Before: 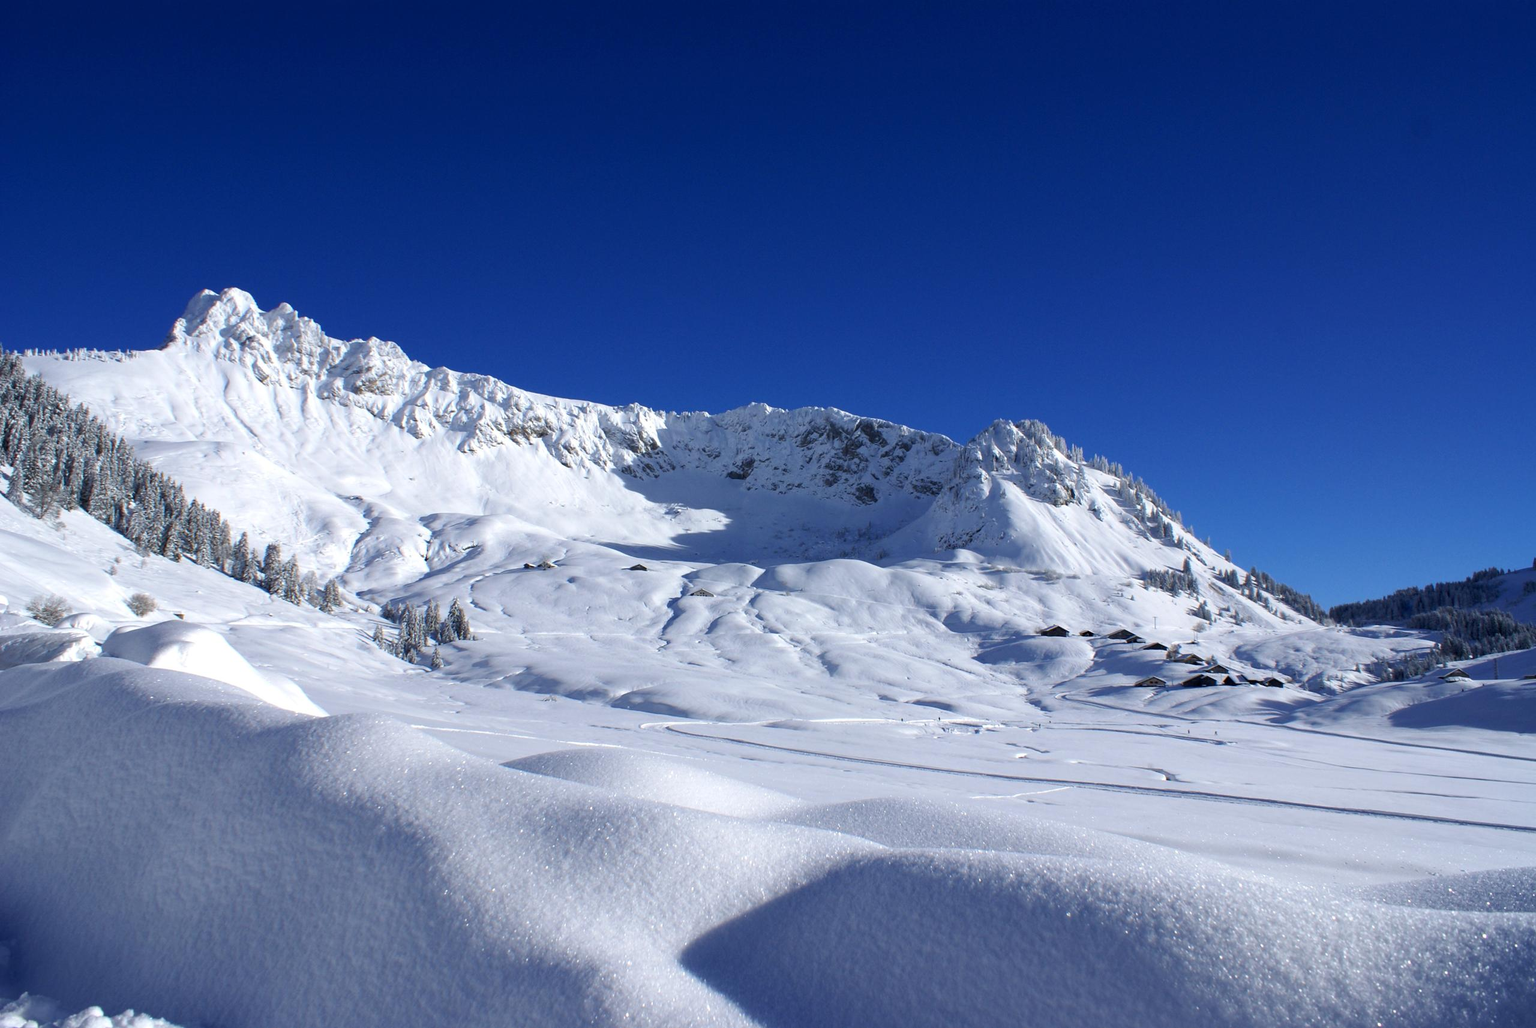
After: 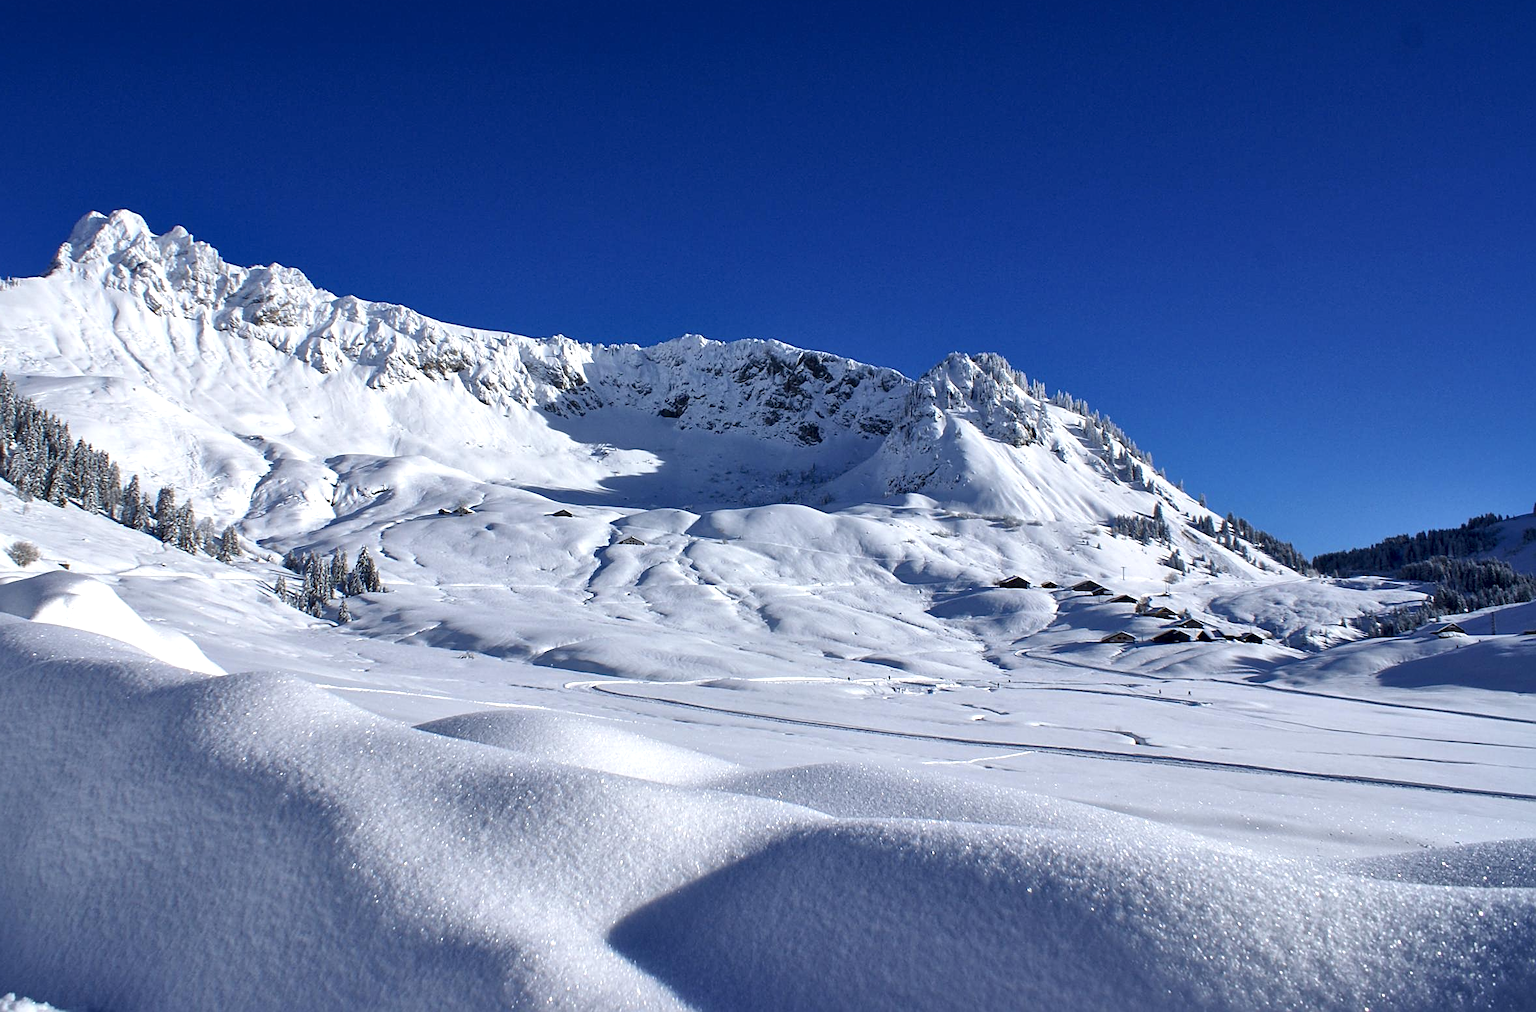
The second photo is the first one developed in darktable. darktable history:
sharpen: on, module defaults
local contrast: mode bilateral grid, contrast 24, coarseness 60, detail 152%, midtone range 0.2
crop and rotate: left 7.838%, top 9.27%
